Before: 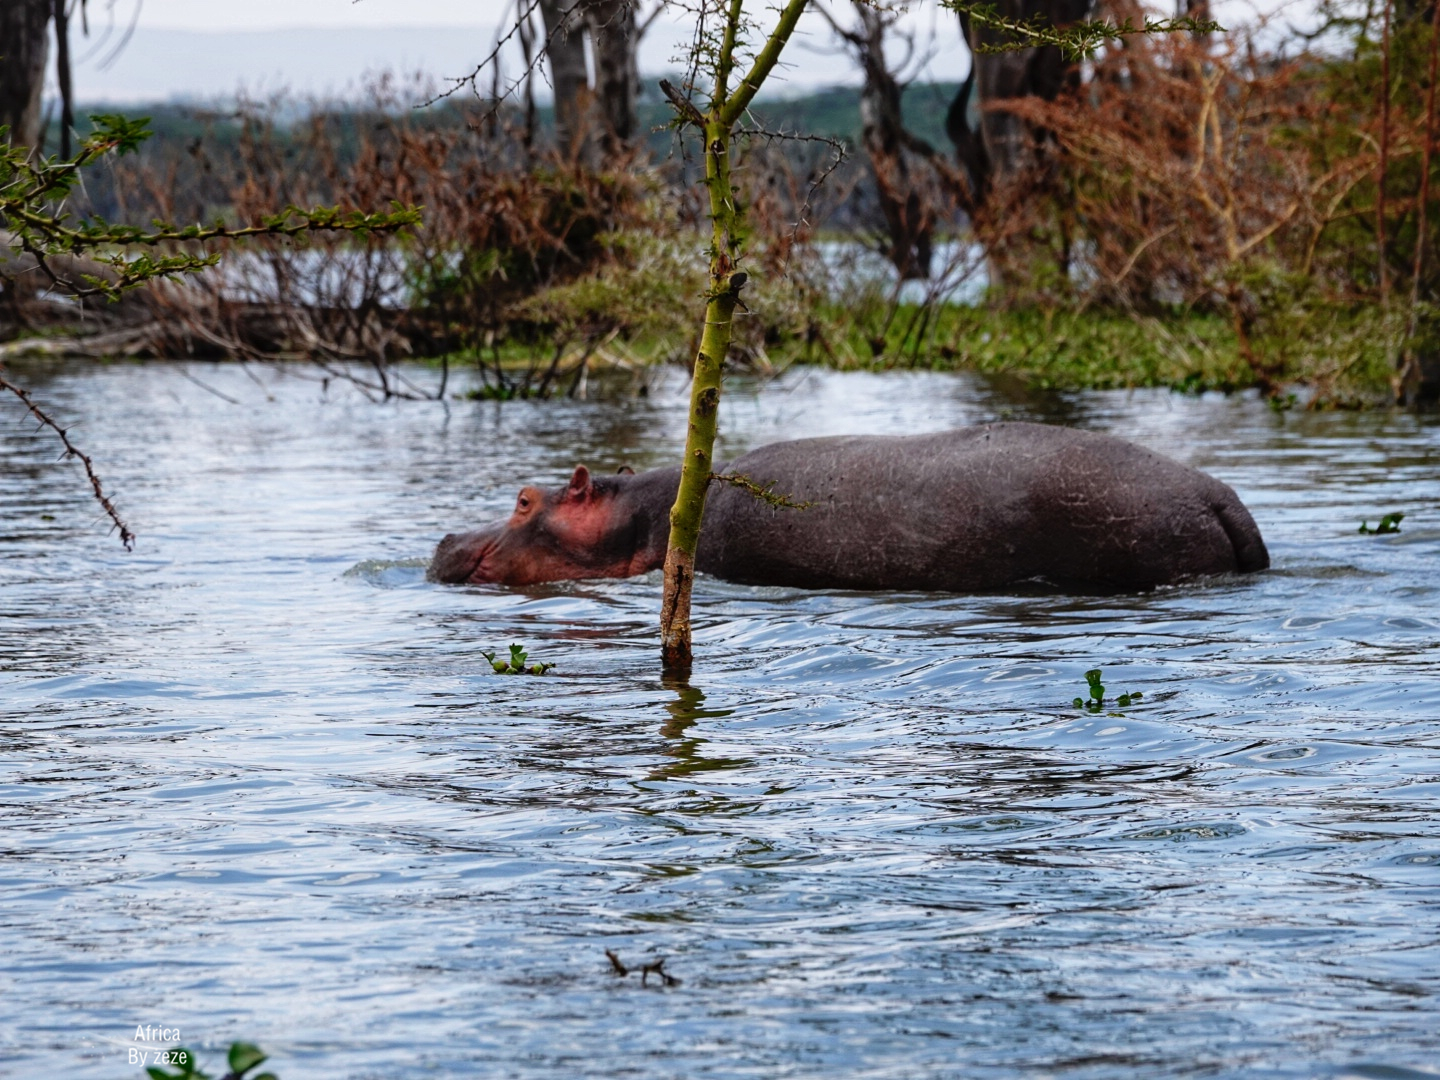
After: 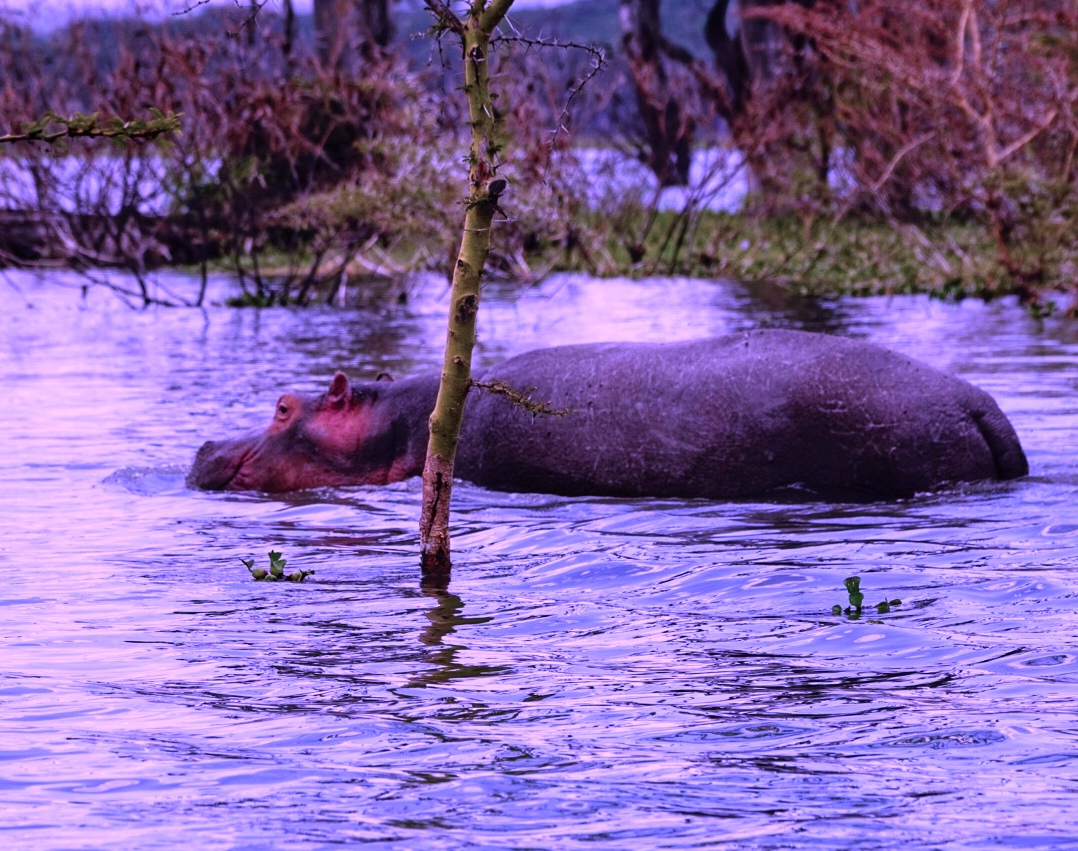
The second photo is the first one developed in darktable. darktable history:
crop: left 16.768%, top 8.653%, right 8.362%, bottom 12.485%
color calibration: illuminant custom, x 0.379, y 0.481, temperature 4443.07 K
